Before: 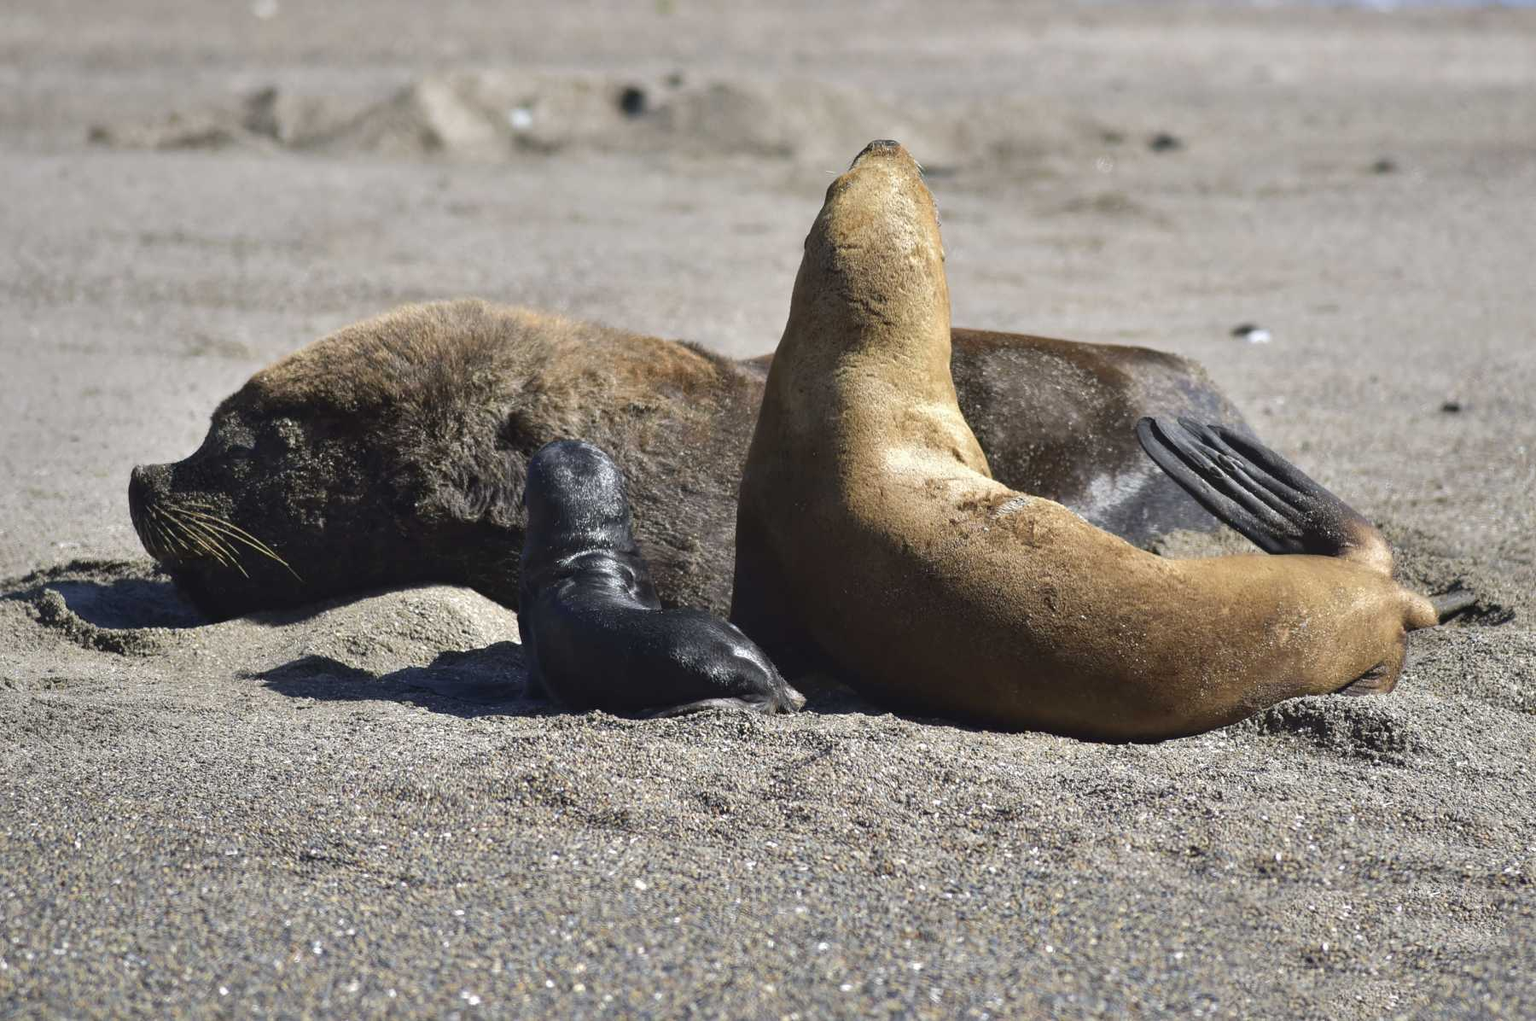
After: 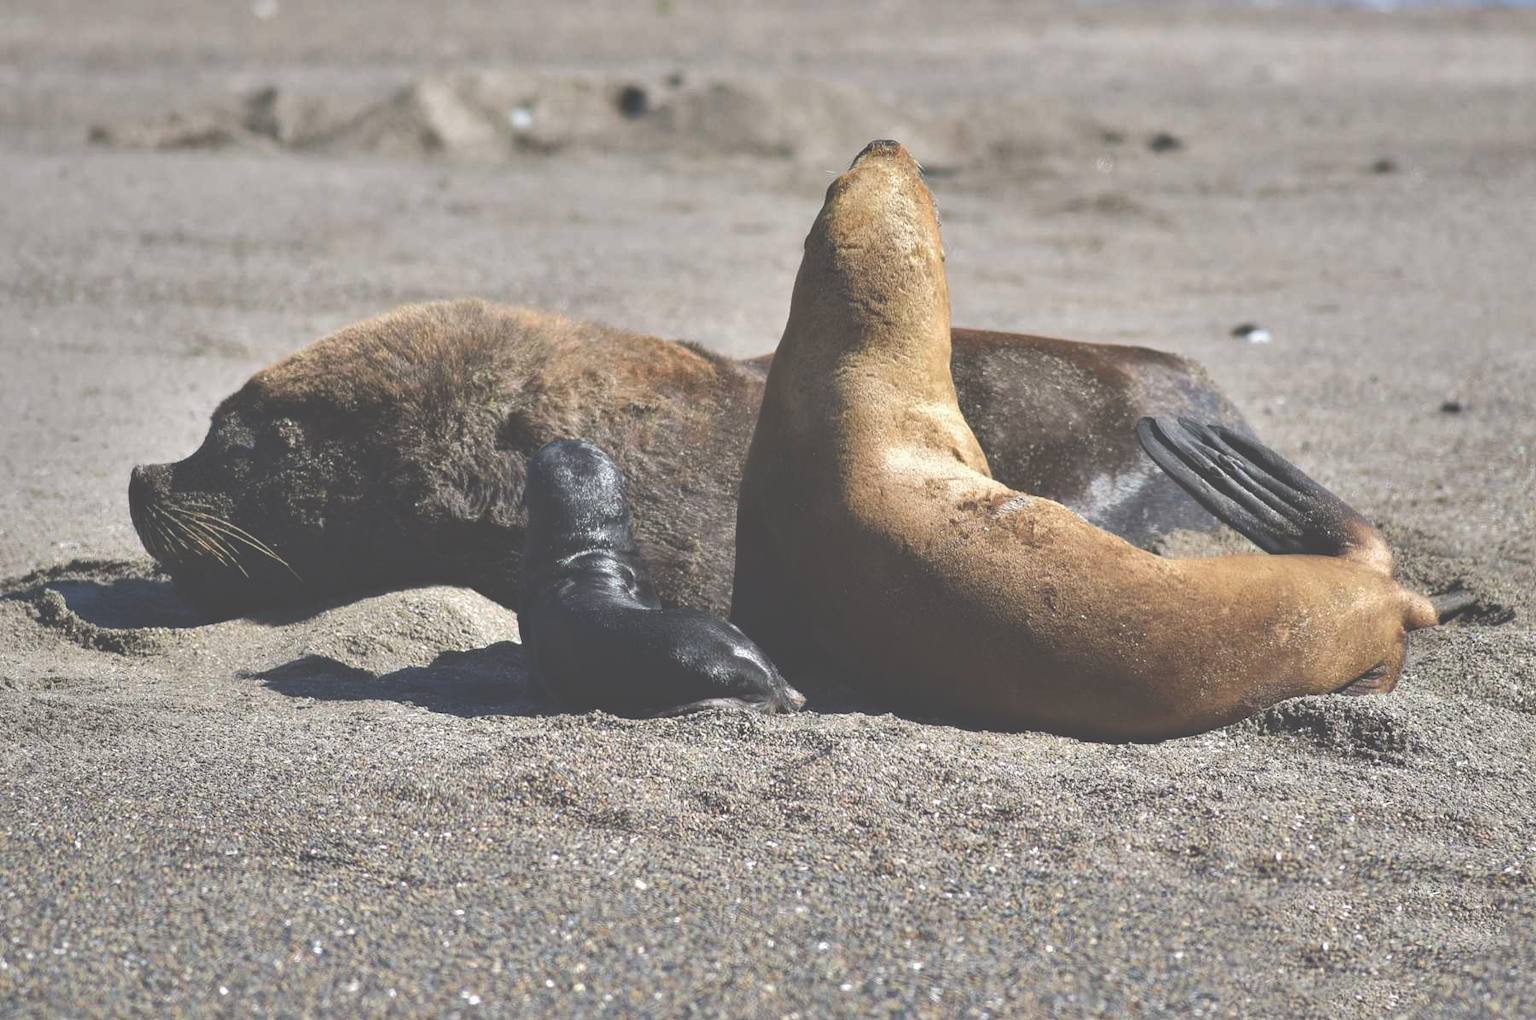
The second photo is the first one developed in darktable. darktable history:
shadows and highlights: shadows 13.26, white point adjustment 1.12, soften with gaussian
exposure: black level correction -0.06, exposure -0.05 EV, compensate exposure bias true, compensate highlight preservation false
